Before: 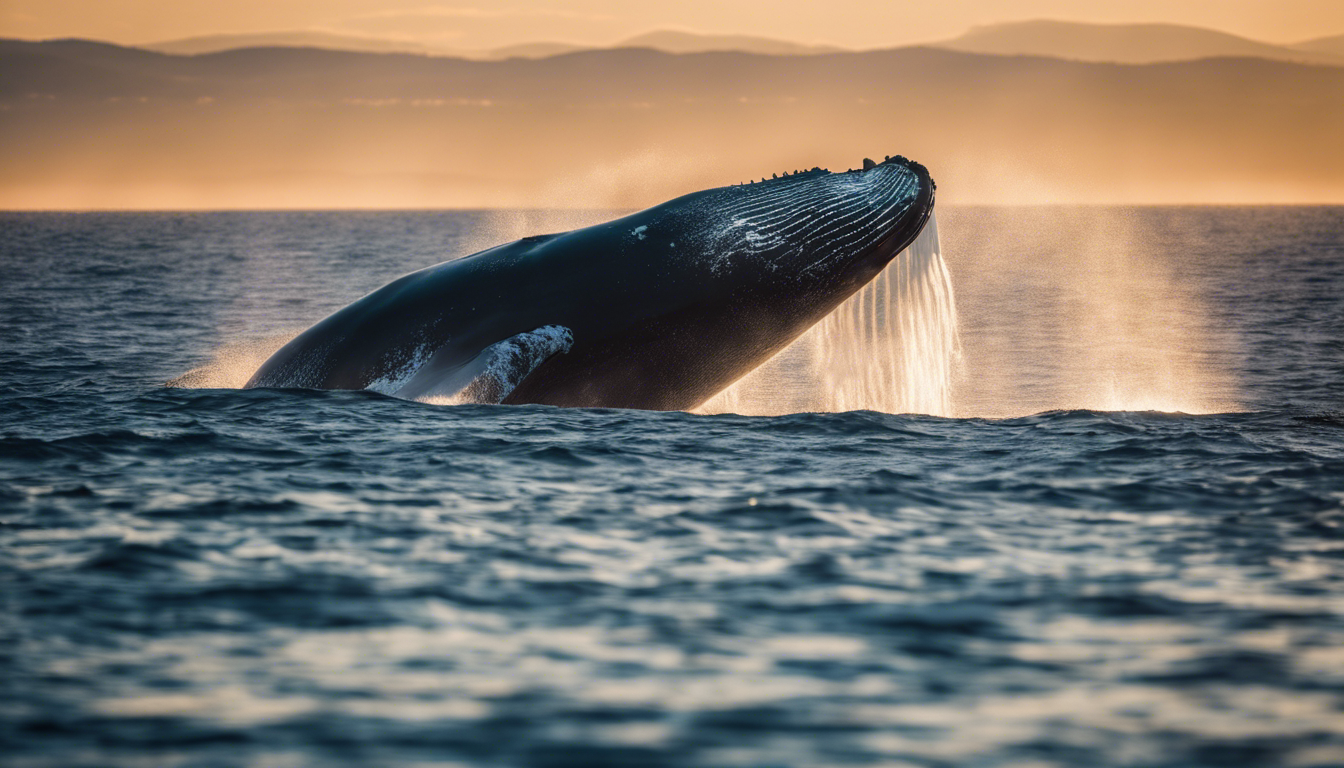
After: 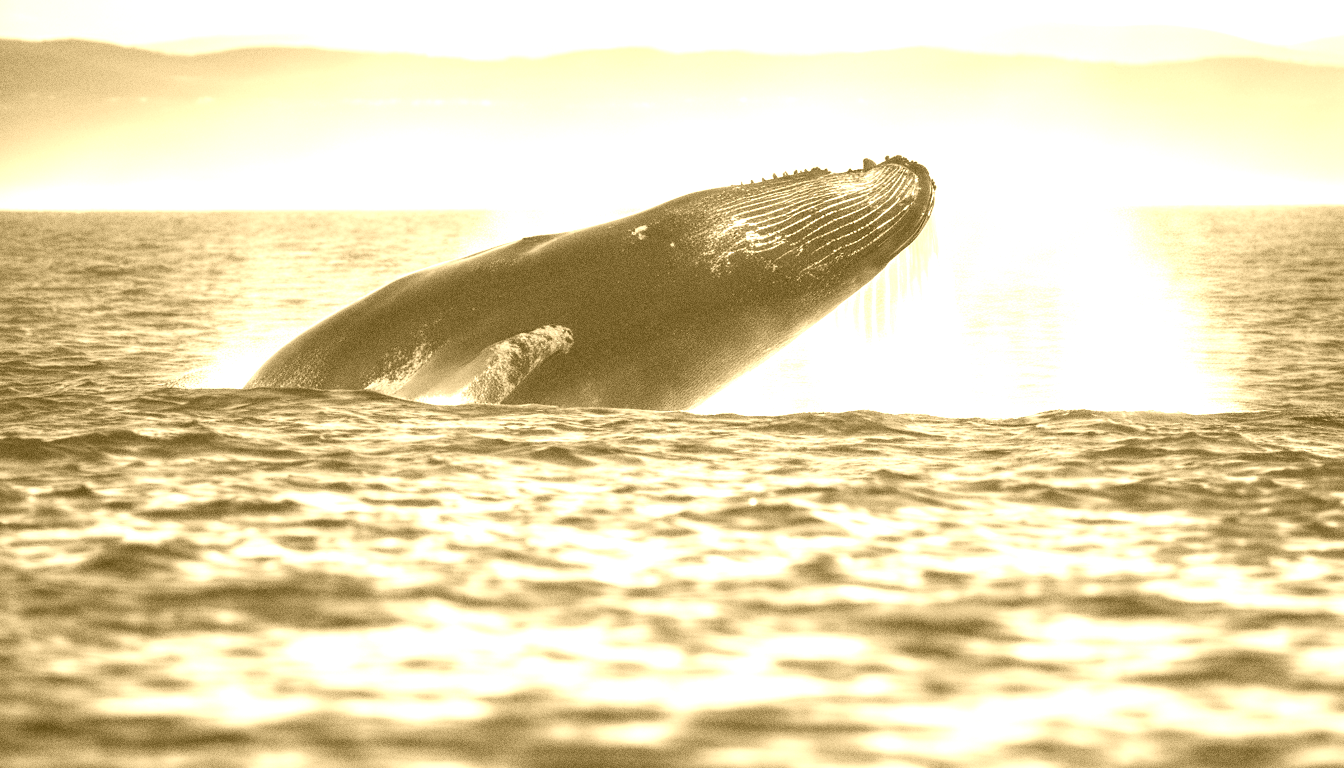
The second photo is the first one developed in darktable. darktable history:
grain: coarseness 0.09 ISO, strength 40%
white balance: emerald 1
exposure: black level correction 0, exposure 1 EV, compensate exposure bias true, compensate highlight preservation false
colorize: hue 36°, source mix 100%
